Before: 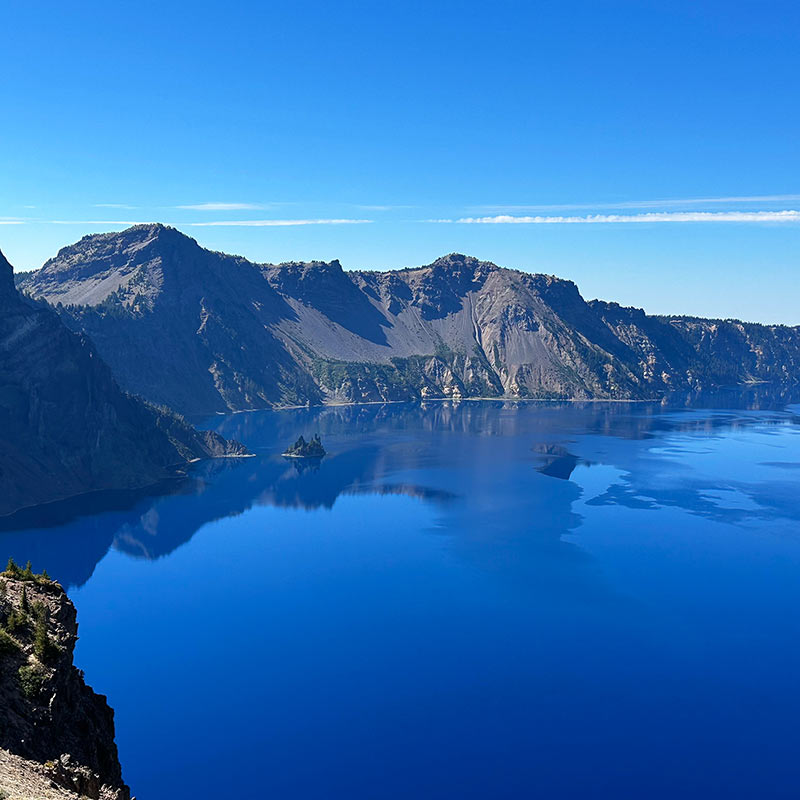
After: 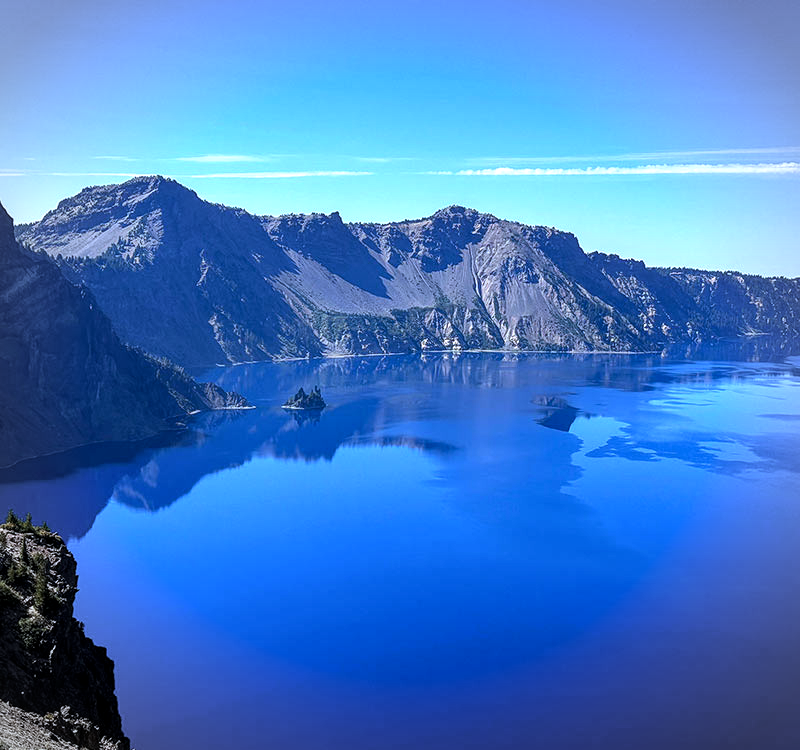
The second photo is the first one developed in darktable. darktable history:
vignetting: automatic ratio true
white balance: red 0.948, green 1.02, blue 1.176
tone equalizer: -8 EV -0.417 EV, -7 EV -0.389 EV, -6 EV -0.333 EV, -5 EV -0.222 EV, -3 EV 0.222 EV, -2 EV 0.333 EV, -1 EV 0.389 EV, +0 EV 0.417 EV, edges refinement/feathering 500, mask exposure compensation -1.57 EV, preserve details no
crop and rotate: top 6.25%
local contrast: on, module defaults
